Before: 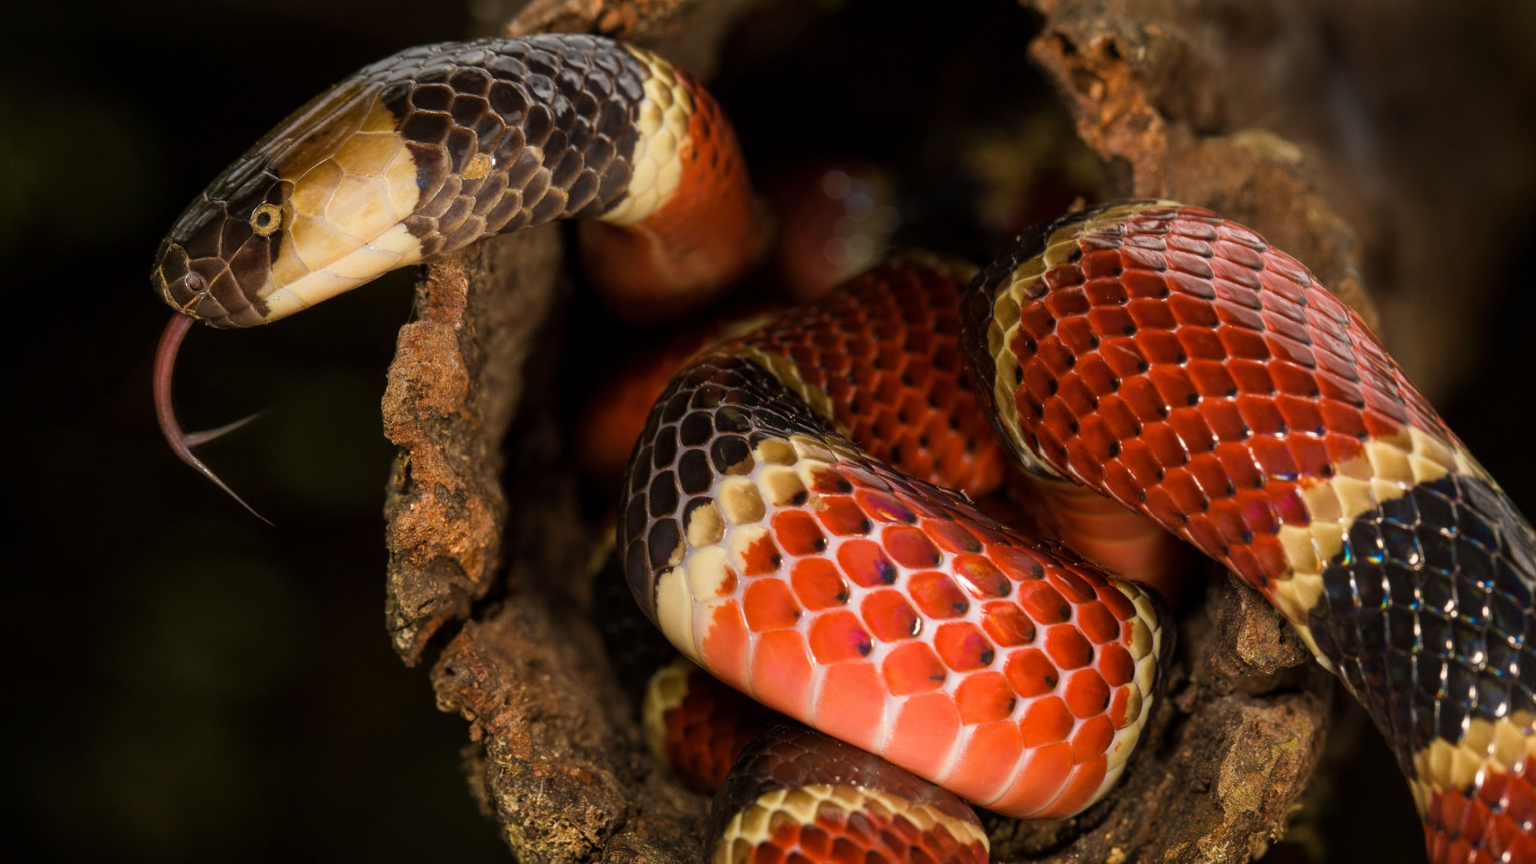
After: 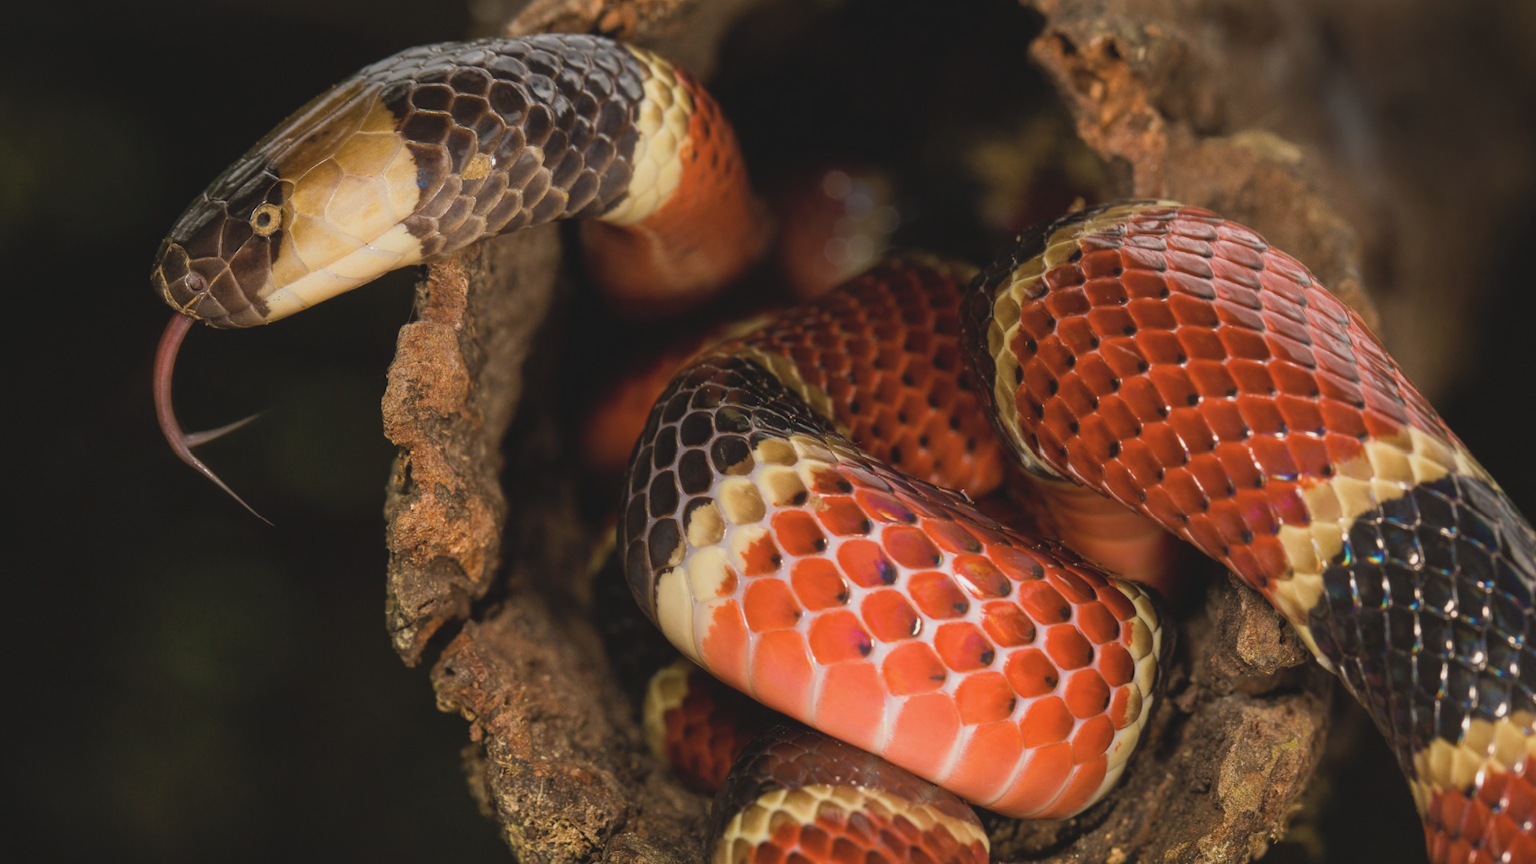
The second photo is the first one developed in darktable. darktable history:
contrast brightness saturation: contrast -0.143, brightness 0.044, saturation -0.135
